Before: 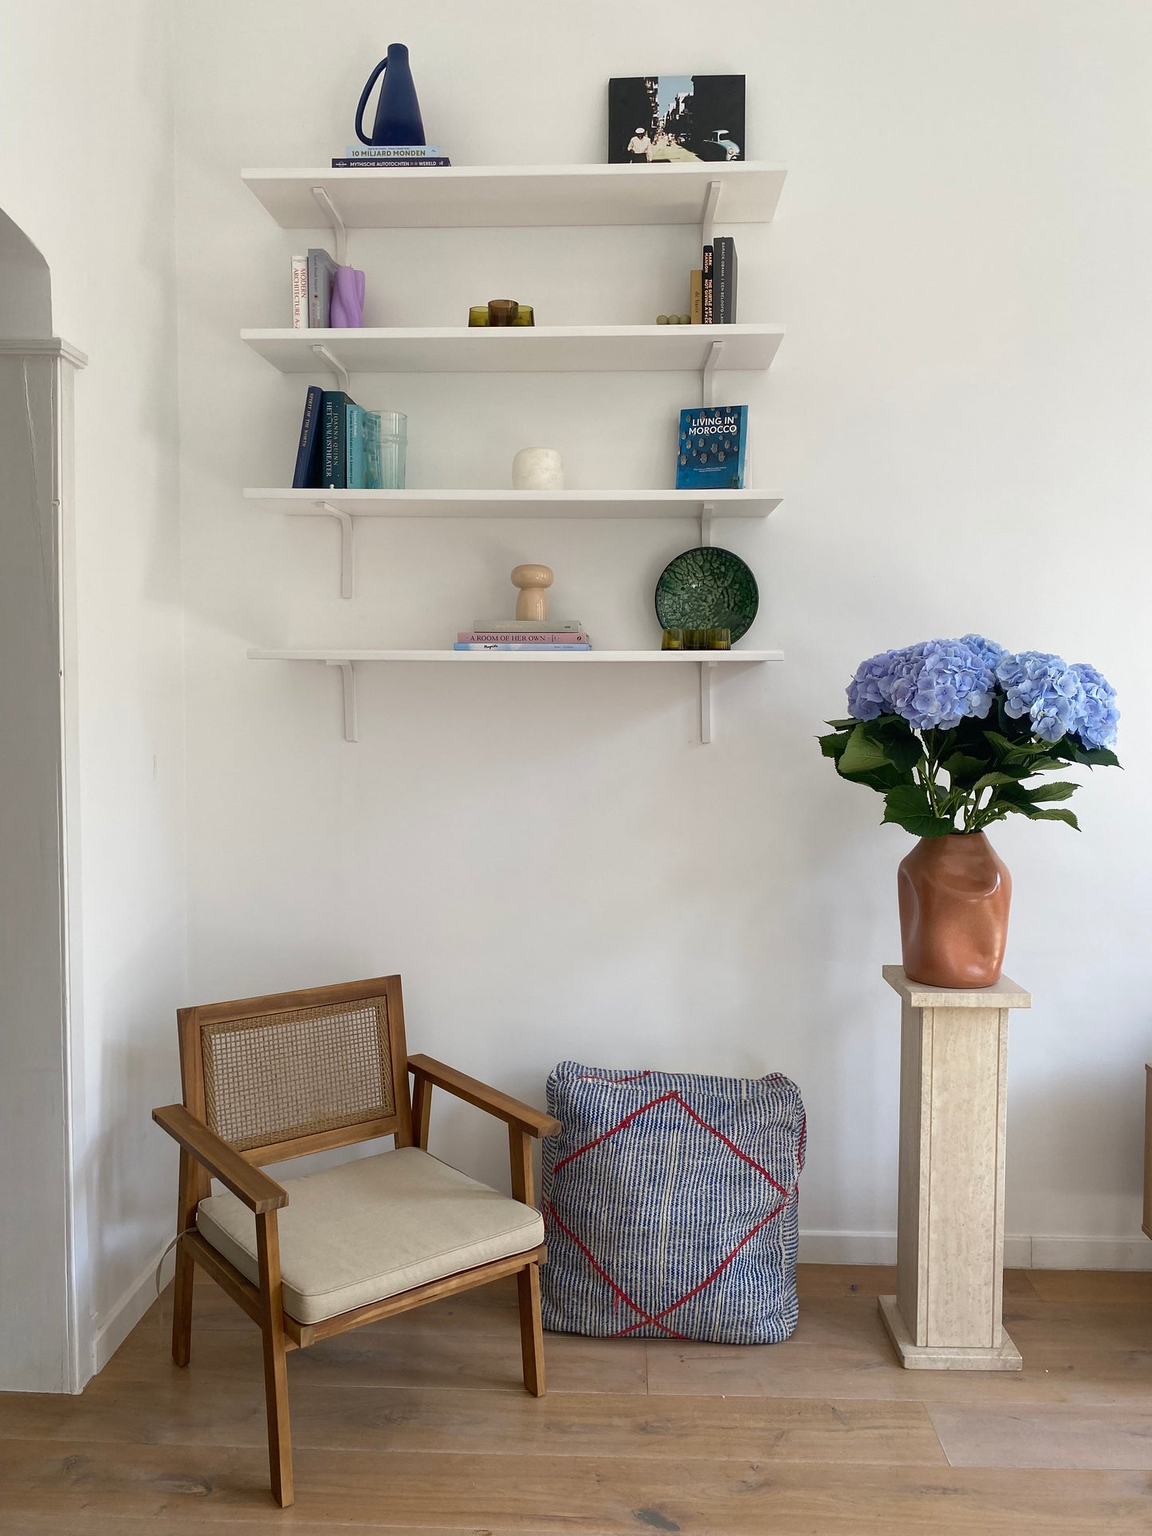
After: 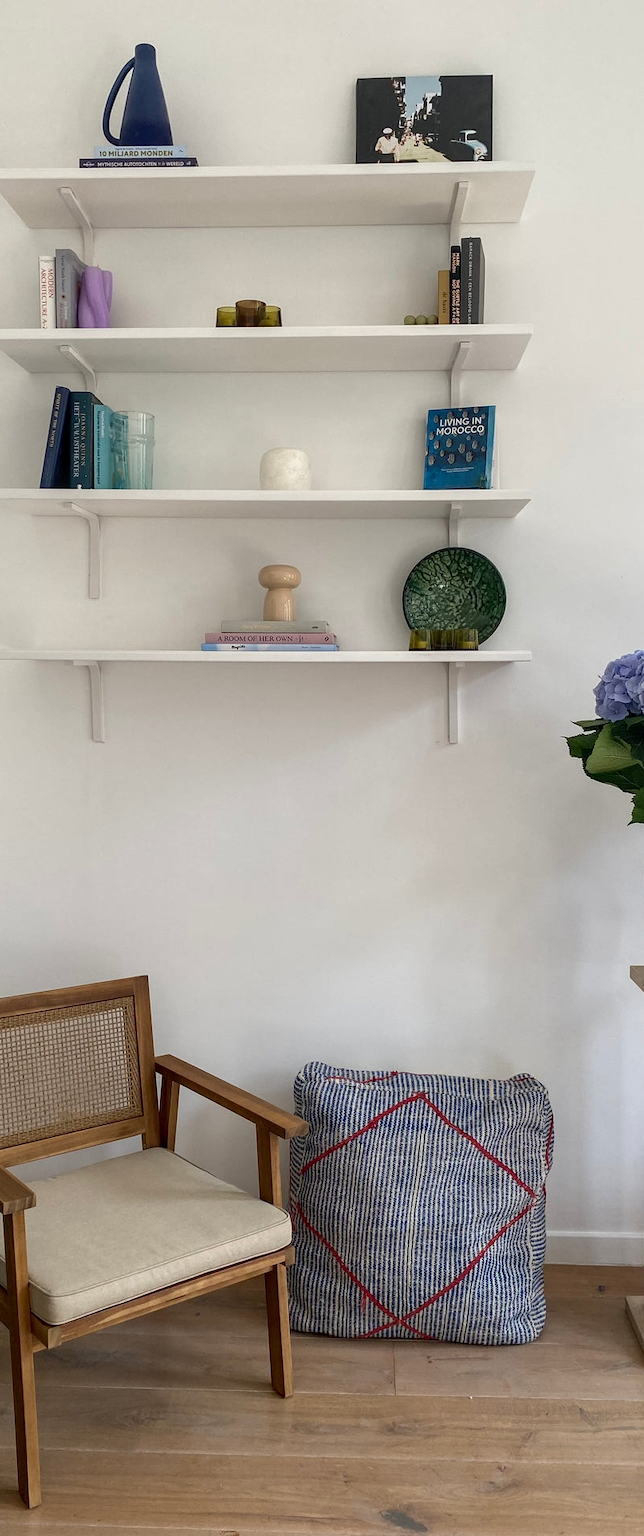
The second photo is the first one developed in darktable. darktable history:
local contrast: on, module defaults
crop: left 21.961%, right 22.074%, bottom 0.014%
